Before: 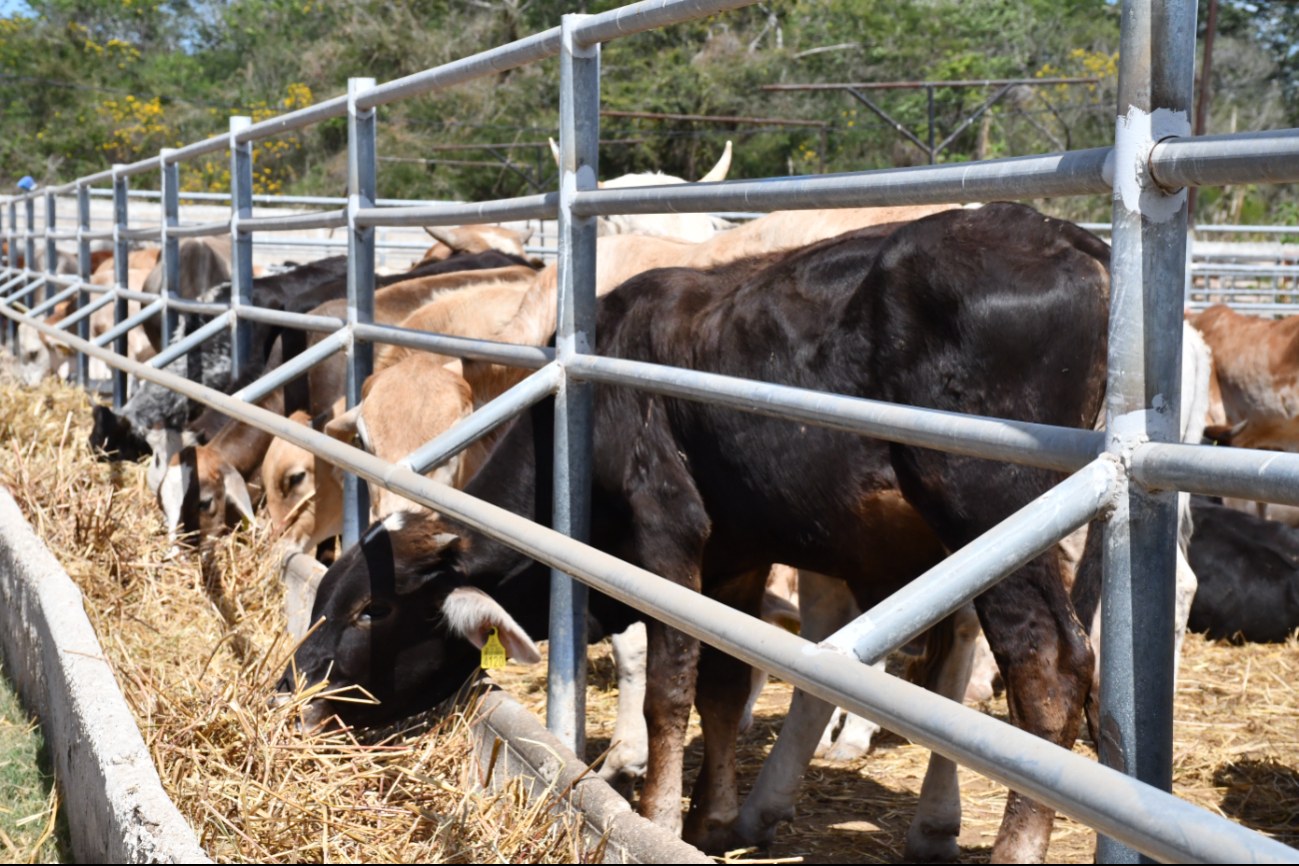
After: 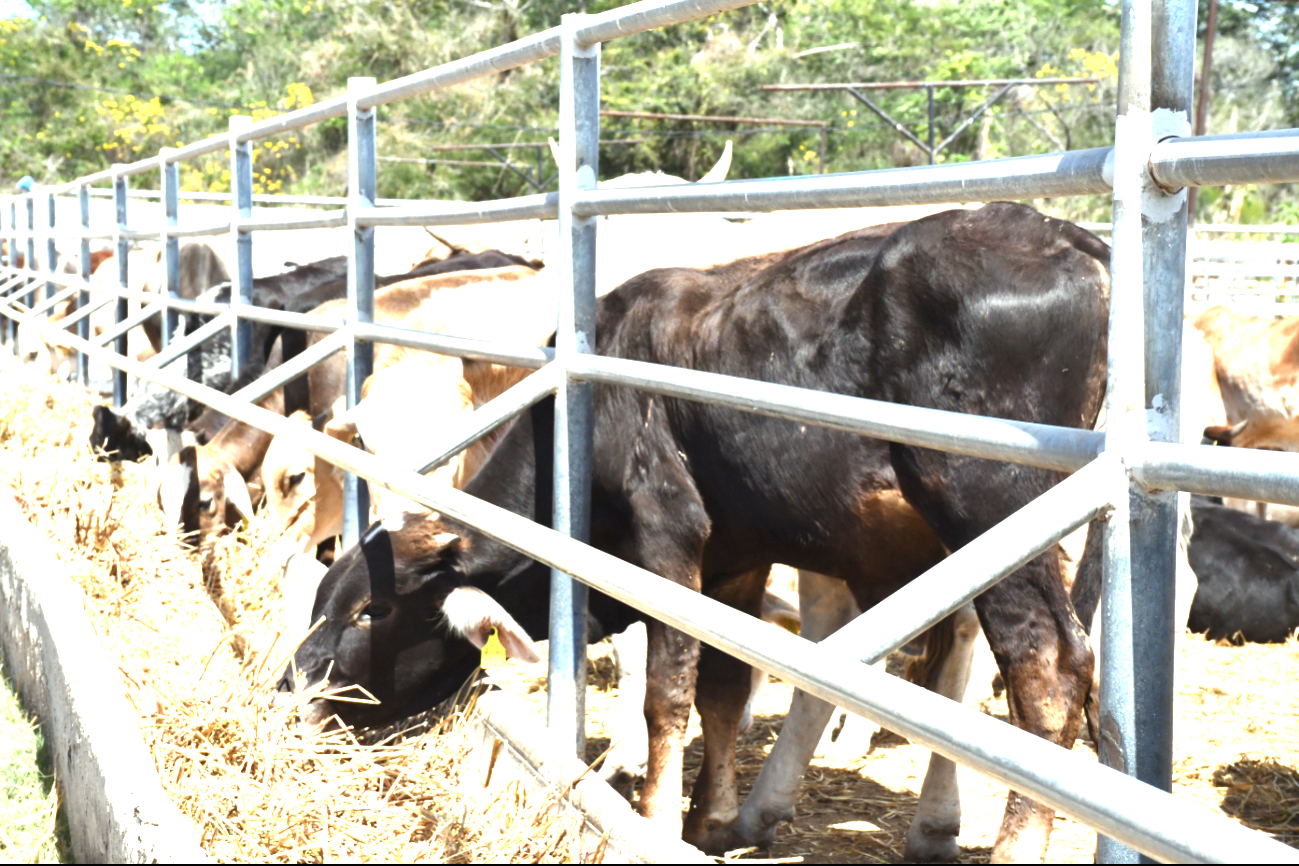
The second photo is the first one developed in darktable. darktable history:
color zones: curves: ch0 [(0, 0.558) (0.143, 0.559) (0.286, 0.529) (0.429, 0.505) (0.571, 0.5) (0.714, 0.5) (0.857, 0.5) (1, 0.558)]; ch1 [(0, 0.469) (0.01, 0.469) (0.12, 0.446) (0.248, 0.469) (0.5, 0.5) (0.748, 0.5) (0.99, 0.469) (1, 0.469)]
exposure: black level correction 0, exposure 1.76 EV, compensate highlight preservation false
color correction: highlights a* -4.62, highlights b* 5.04, saturation 0.971
